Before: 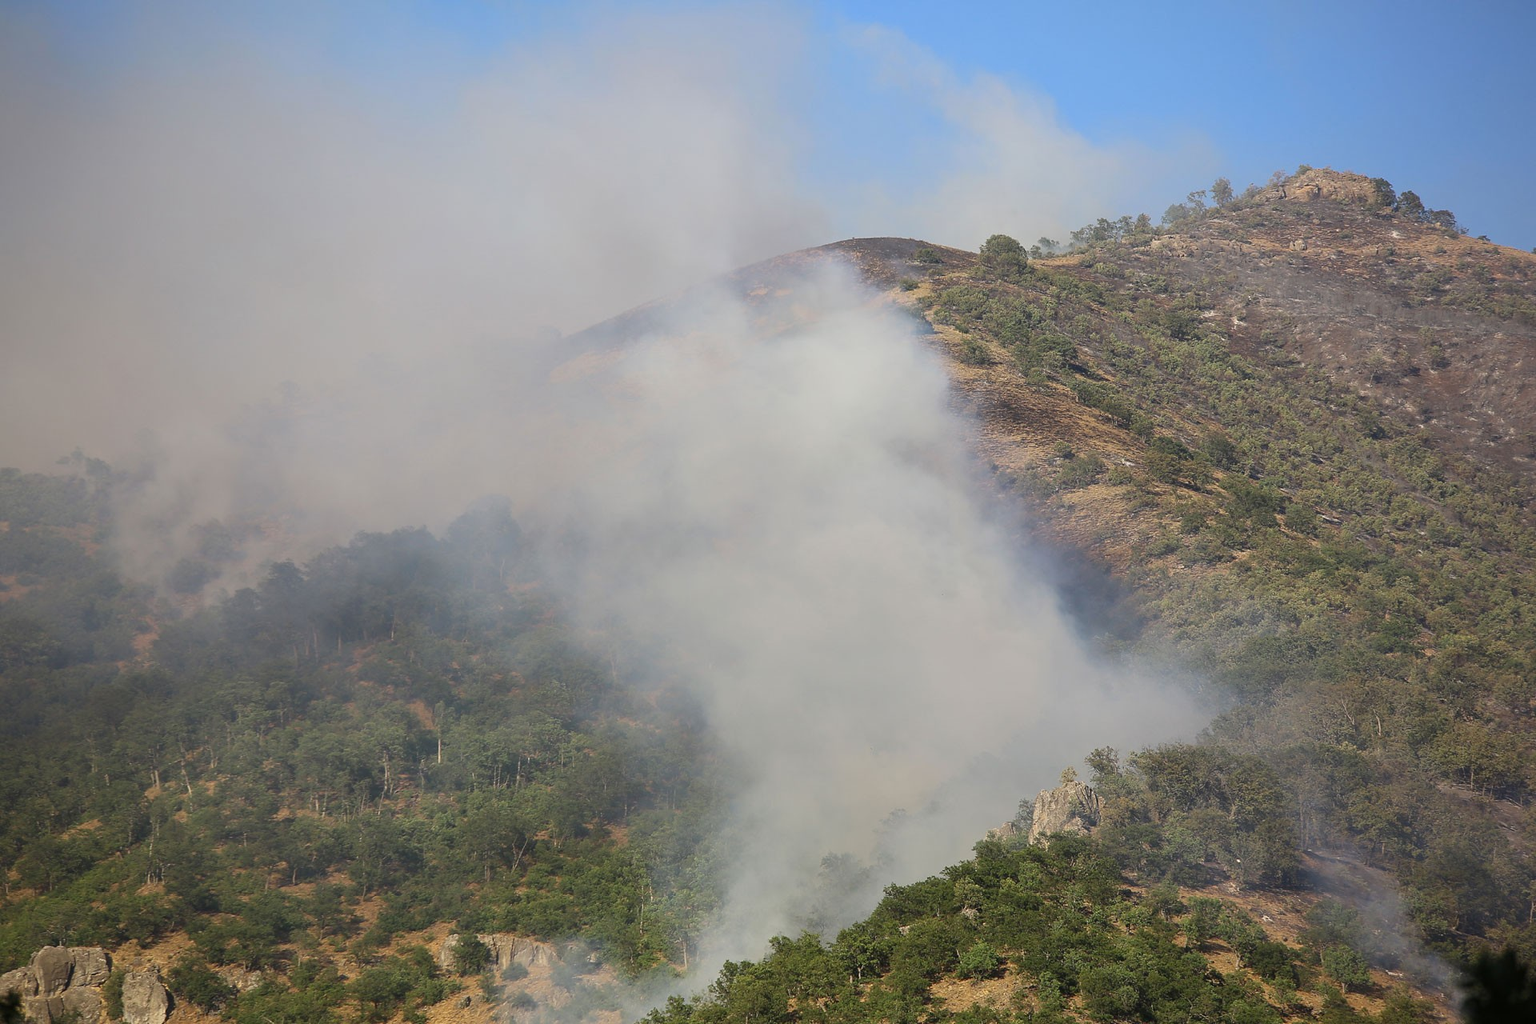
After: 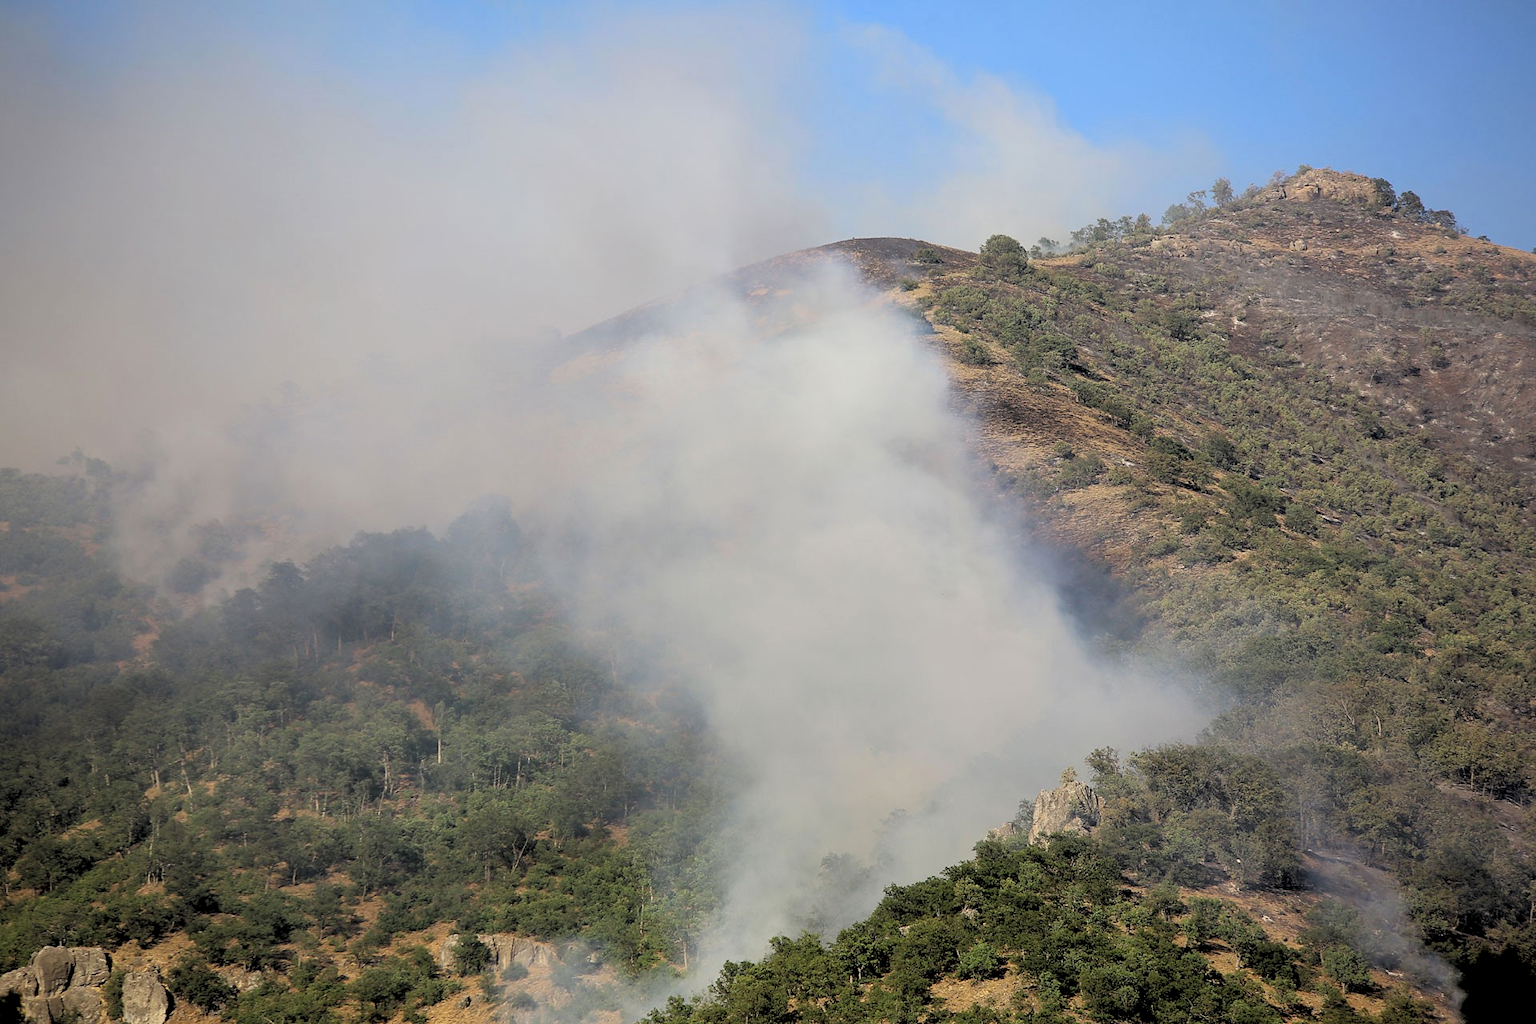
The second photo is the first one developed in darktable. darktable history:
tone equalizer: on, module defaults
rgb levels: levels [[0.029, 0.461, 0.922], [0, 0.5, 1], [0, 0.5, 1]]
